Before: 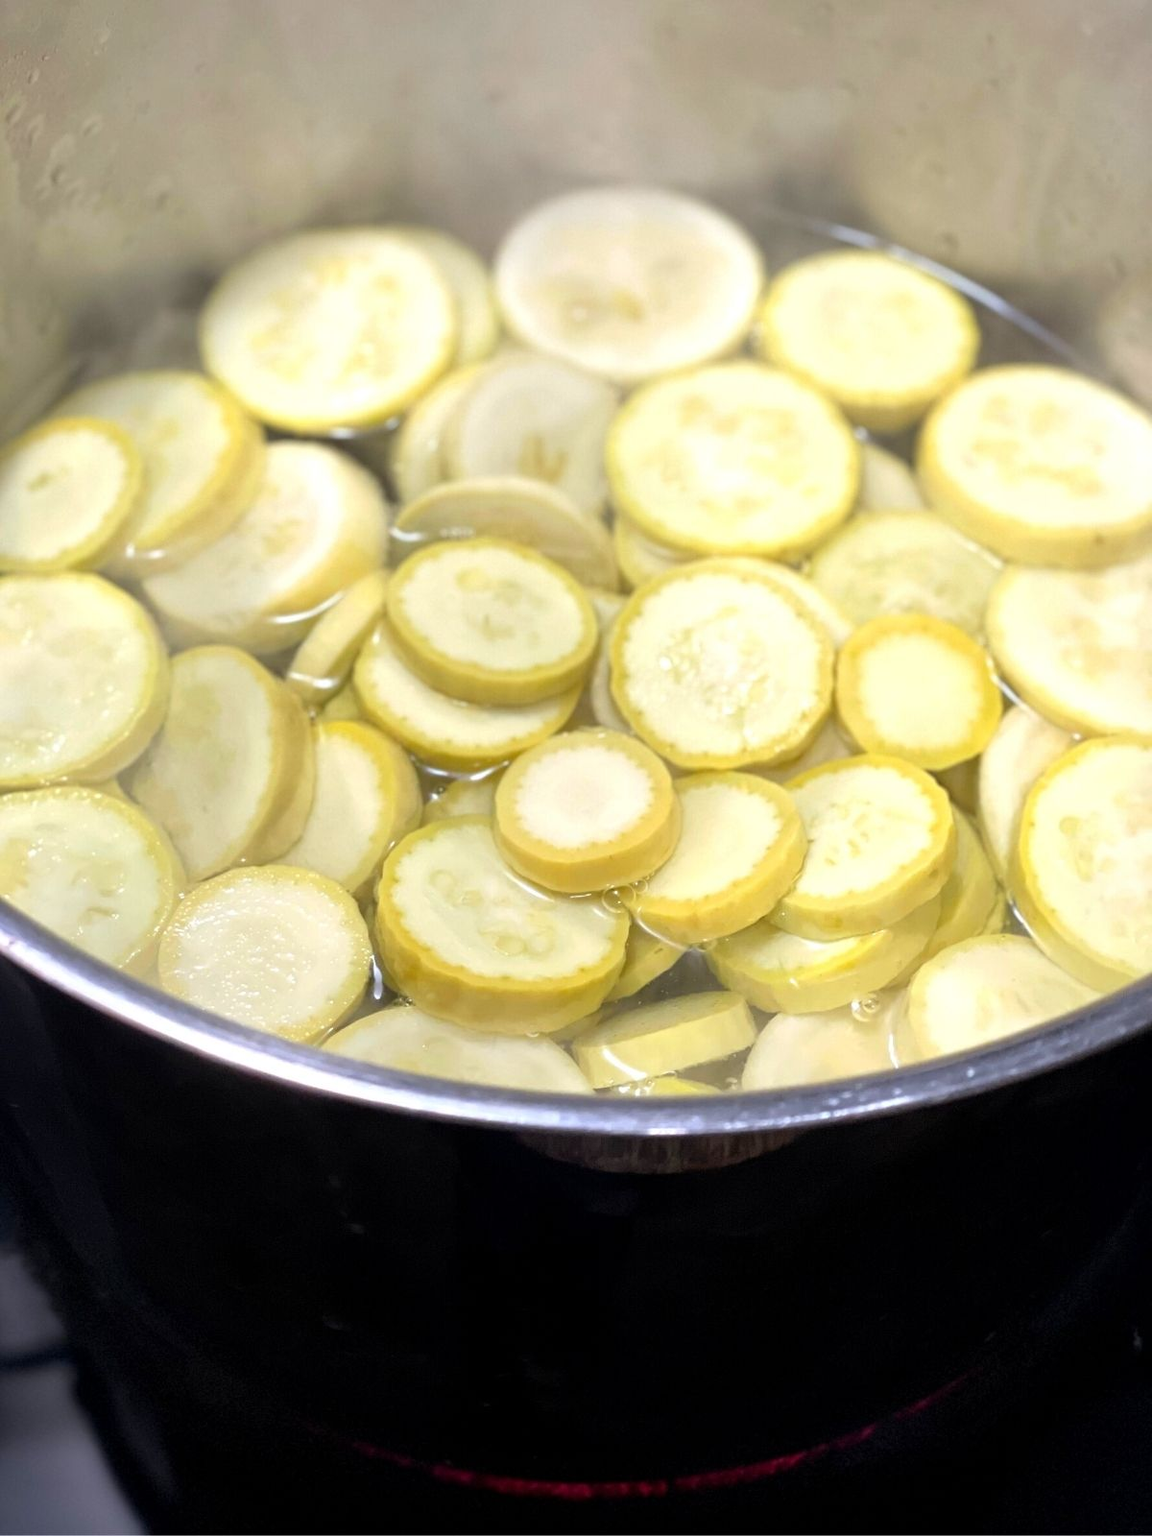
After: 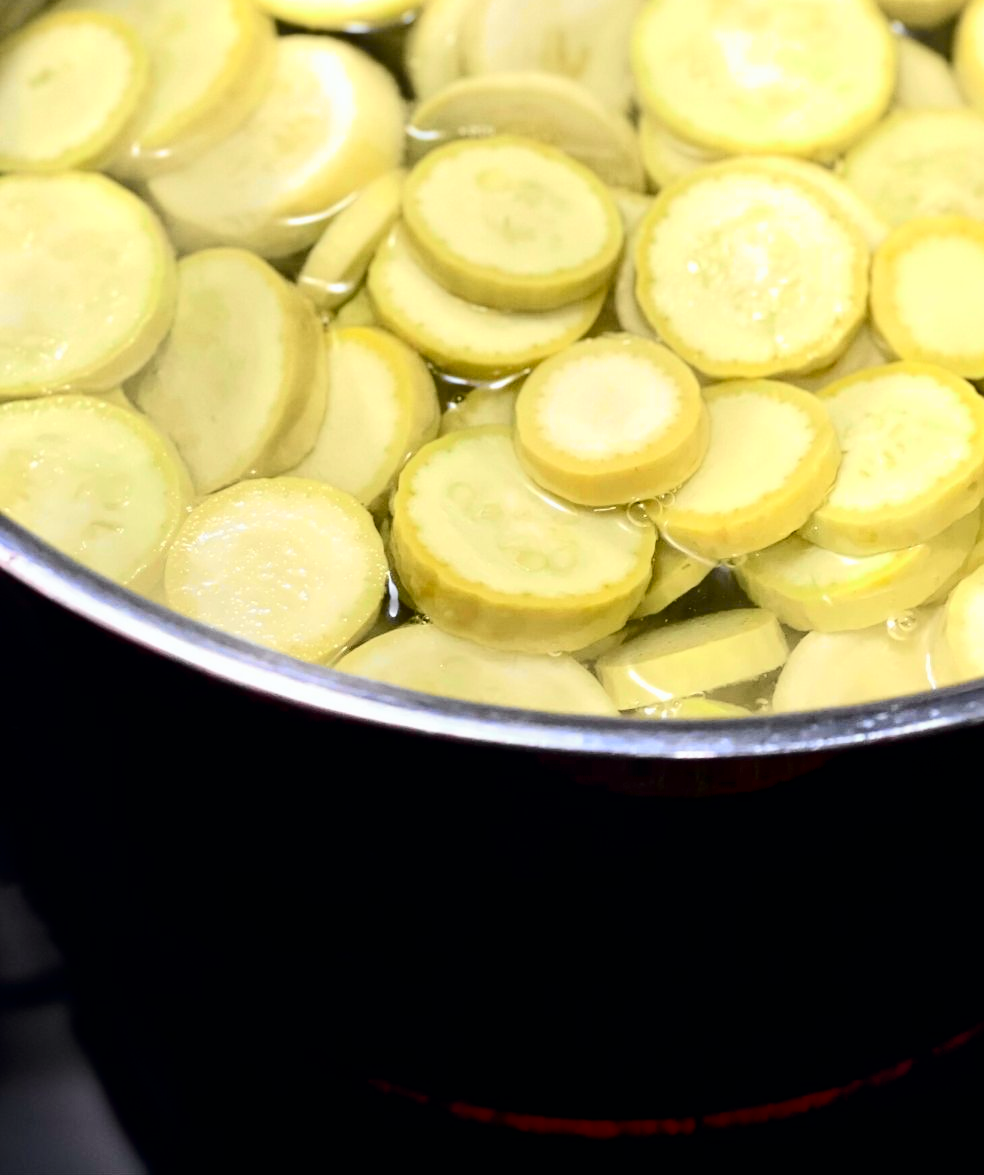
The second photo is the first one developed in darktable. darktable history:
tone curve: curves: ch0 [(0, 0) (0.037, 0.011) (0.131, 0.108) (0.279, 0.279) (0.476, 0.554) (0.617, 0.693) (0.704, 0.77) (0.813, 0.852) (0.916, 0.924) (1, 0.993)]; ch1 [(0, 0) (0.318, 0.278) (0.444, 0.427) (0.493, 0.492) (0.508, 0.502) (0.534, 0.531) (0.562, 0.571) (0.626, 0.667) (0.746, 0.764) (1, 1)]; ch2 [(0, 0) (0.316, 0.292) (0.381, 0.37) (0.423, 0.448) (0.476, 0.492) (0.502, 0.498) (0.522, 0.518) (0.533, 0.532) (0.586, 0.631) (0.634, 0.663) (0.7, 0.7) (0.861, 0.808) (1, 0.951)], color space Lab, independent channels, preserve colors none
crop: top 26.531%, right 17.959%
contrast brightness saturation: contrast 0.22, brightness -0.19, saturation 0.24
